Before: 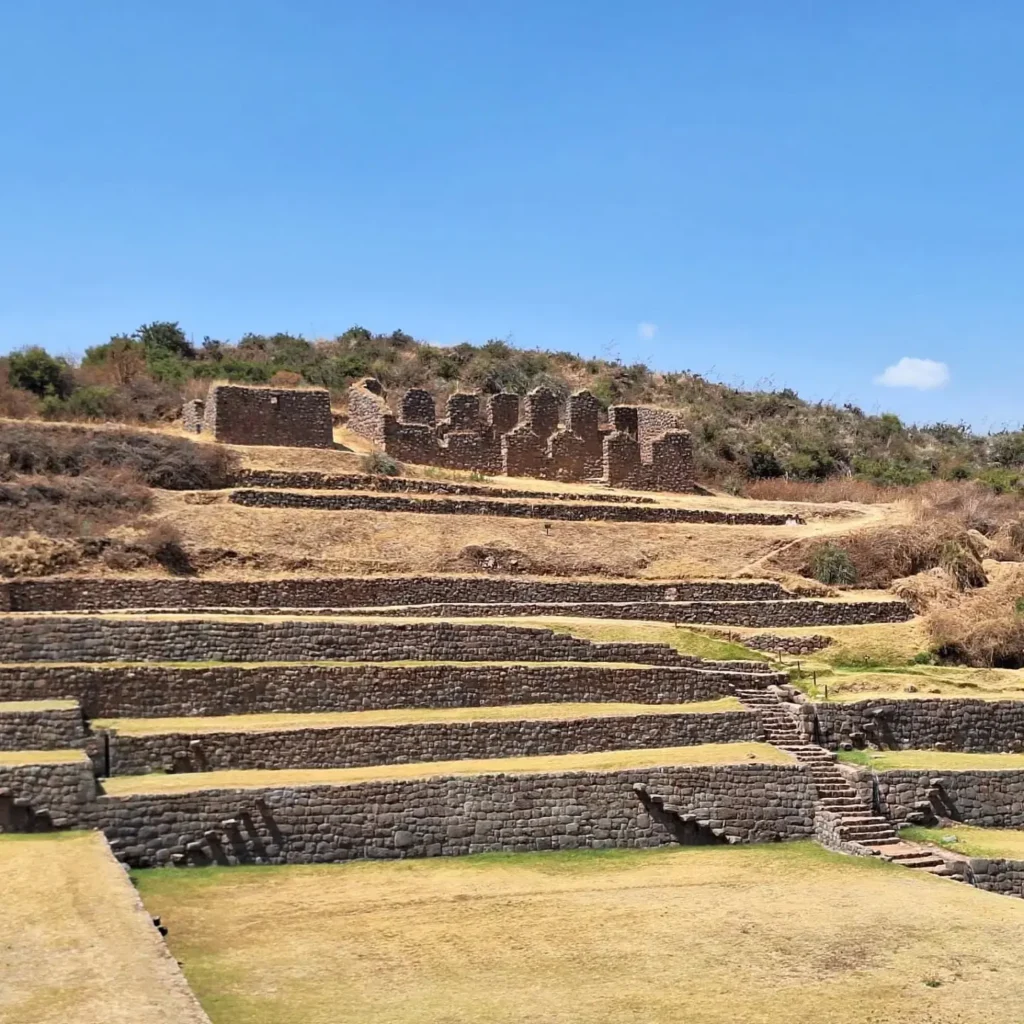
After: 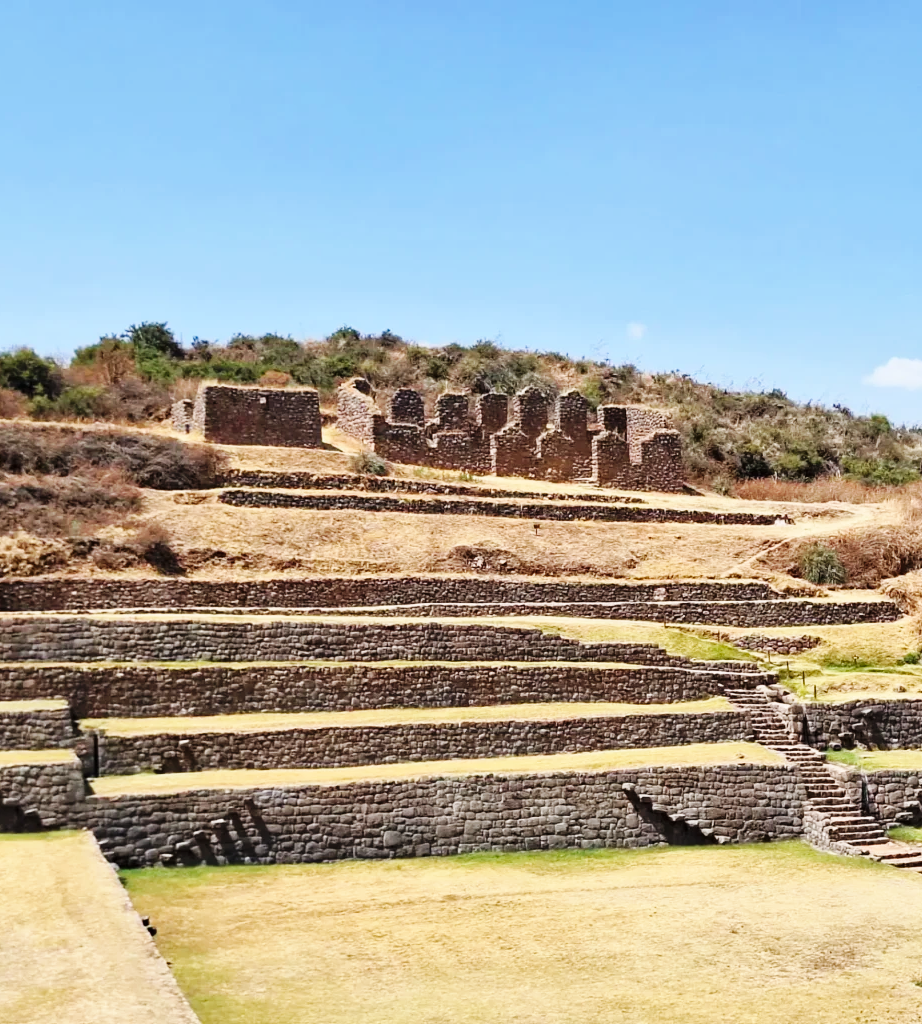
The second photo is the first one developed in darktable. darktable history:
crop and rotate: left 1.088%, right 8.807%
base curve: curves: ch0 [(0, 0) (0.032, 0.025) (0.121, 0.166) (0.206, 0.329) (0.605, 0.79) (1, 1)], preserve colors none
